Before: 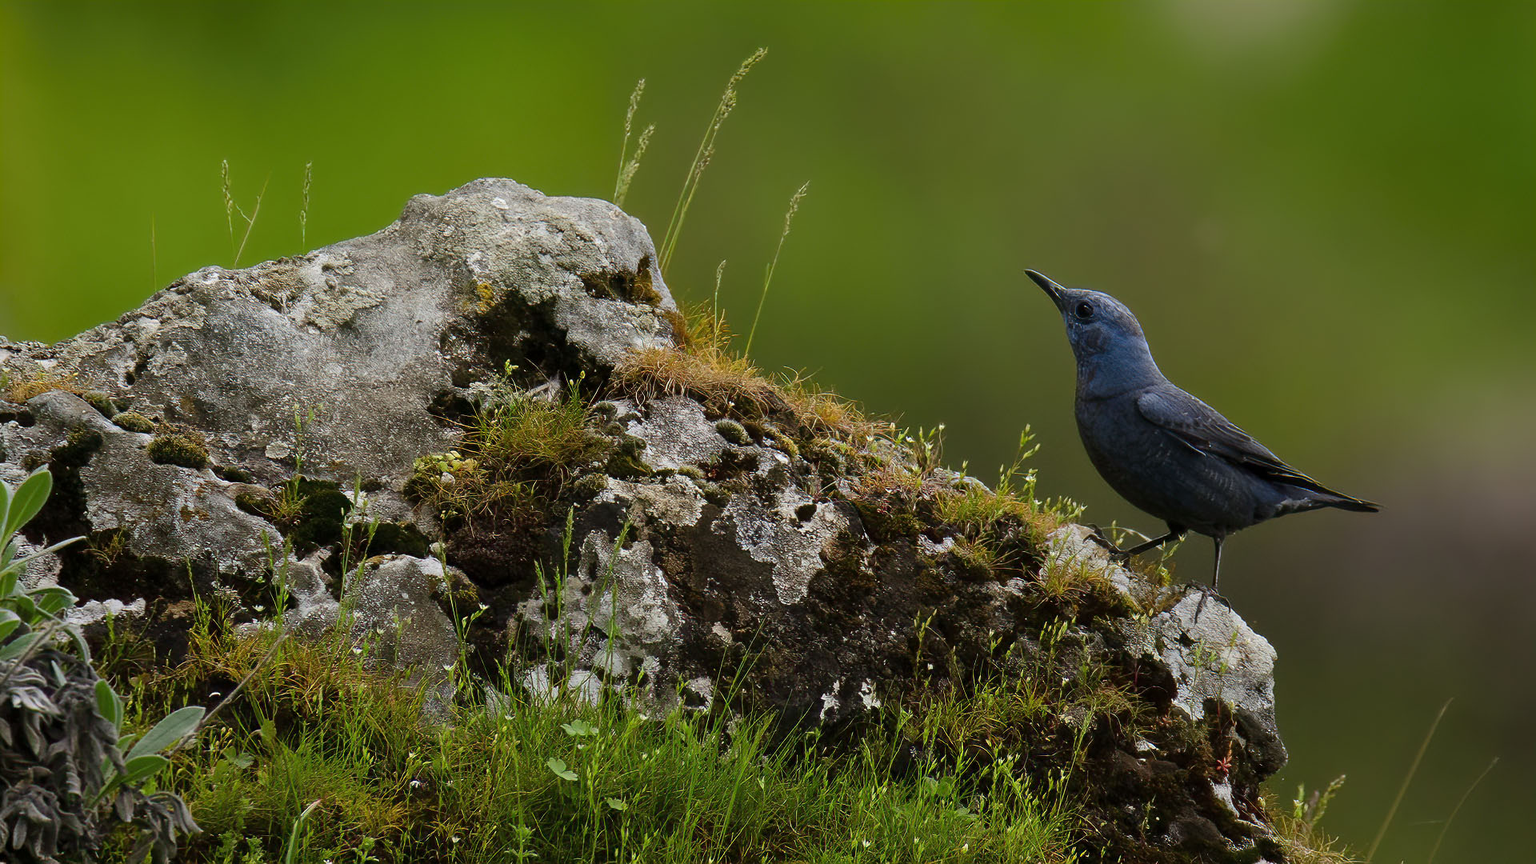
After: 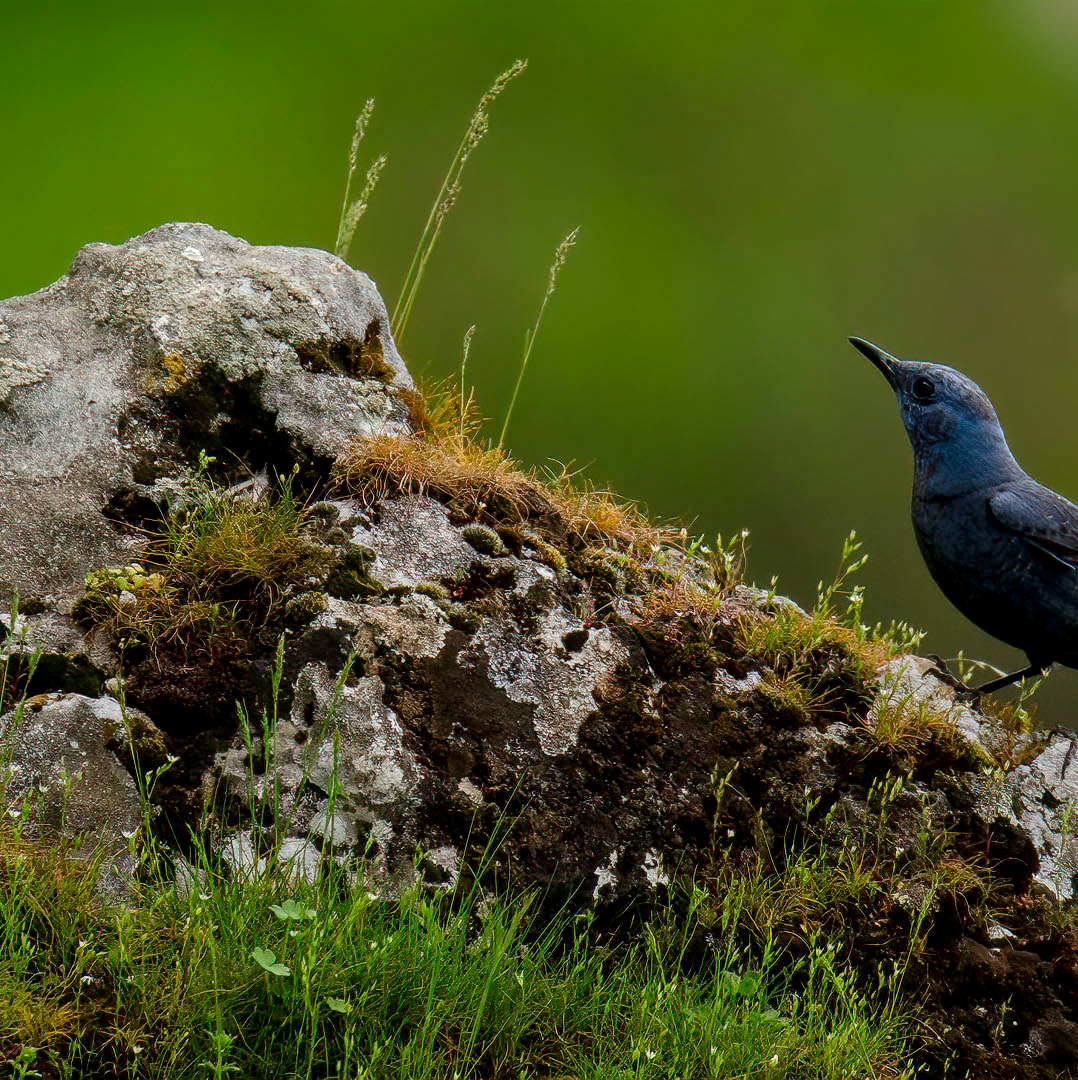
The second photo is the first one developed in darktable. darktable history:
crop and rotate: left 22.537%, right 21.274%
local contrast: on, module defaults
